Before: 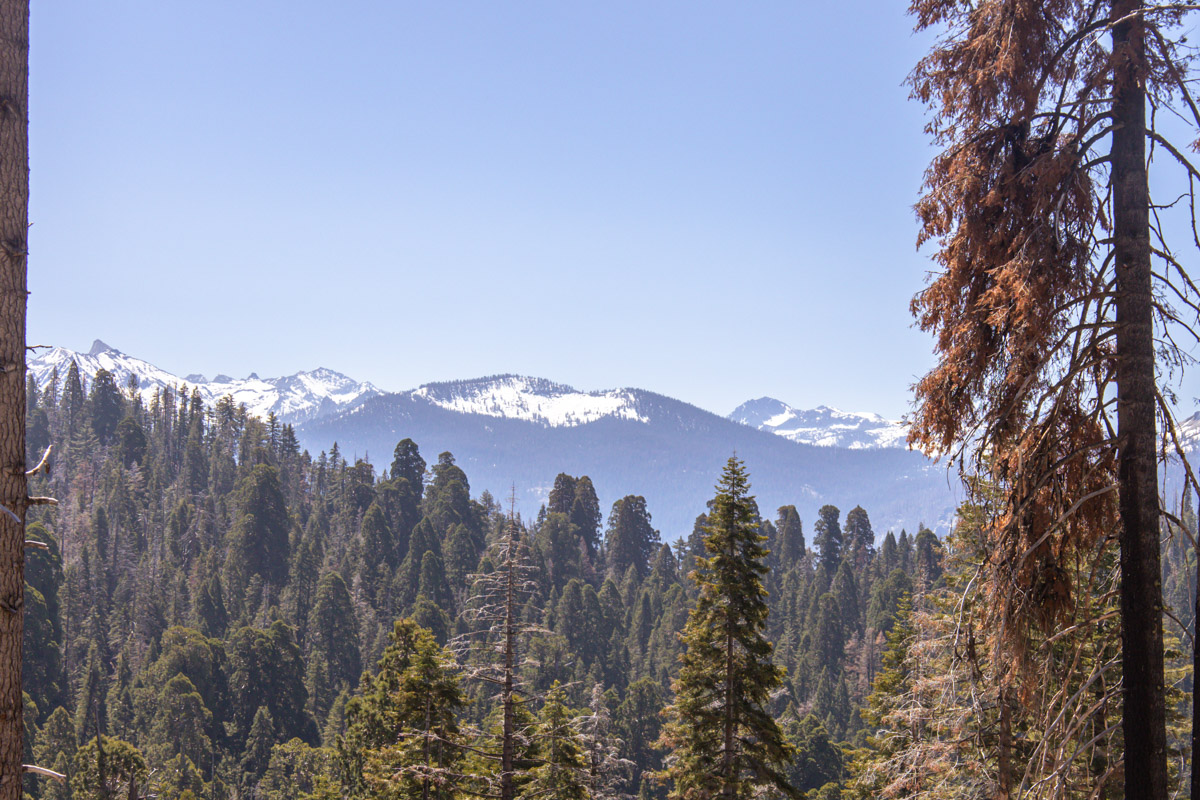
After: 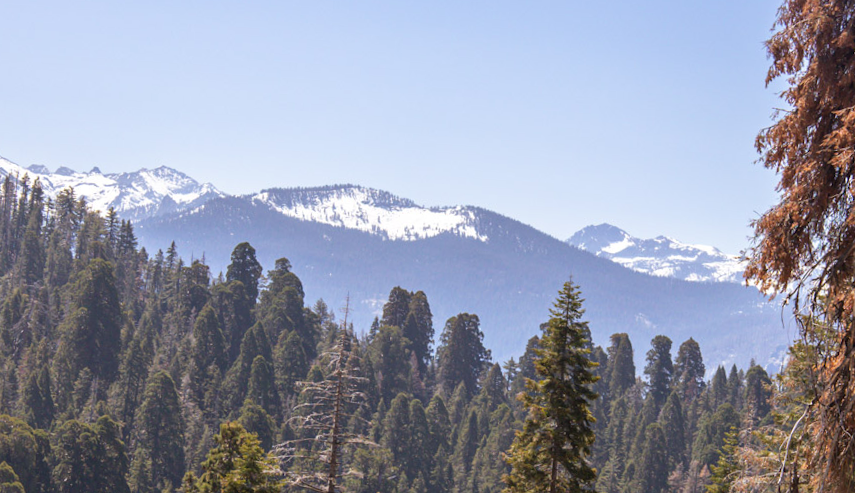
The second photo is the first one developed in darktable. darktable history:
crop and rotate: angle -3.64°, left 9.923%, top 20.617%, right 12.136%, bottom 11.943%
